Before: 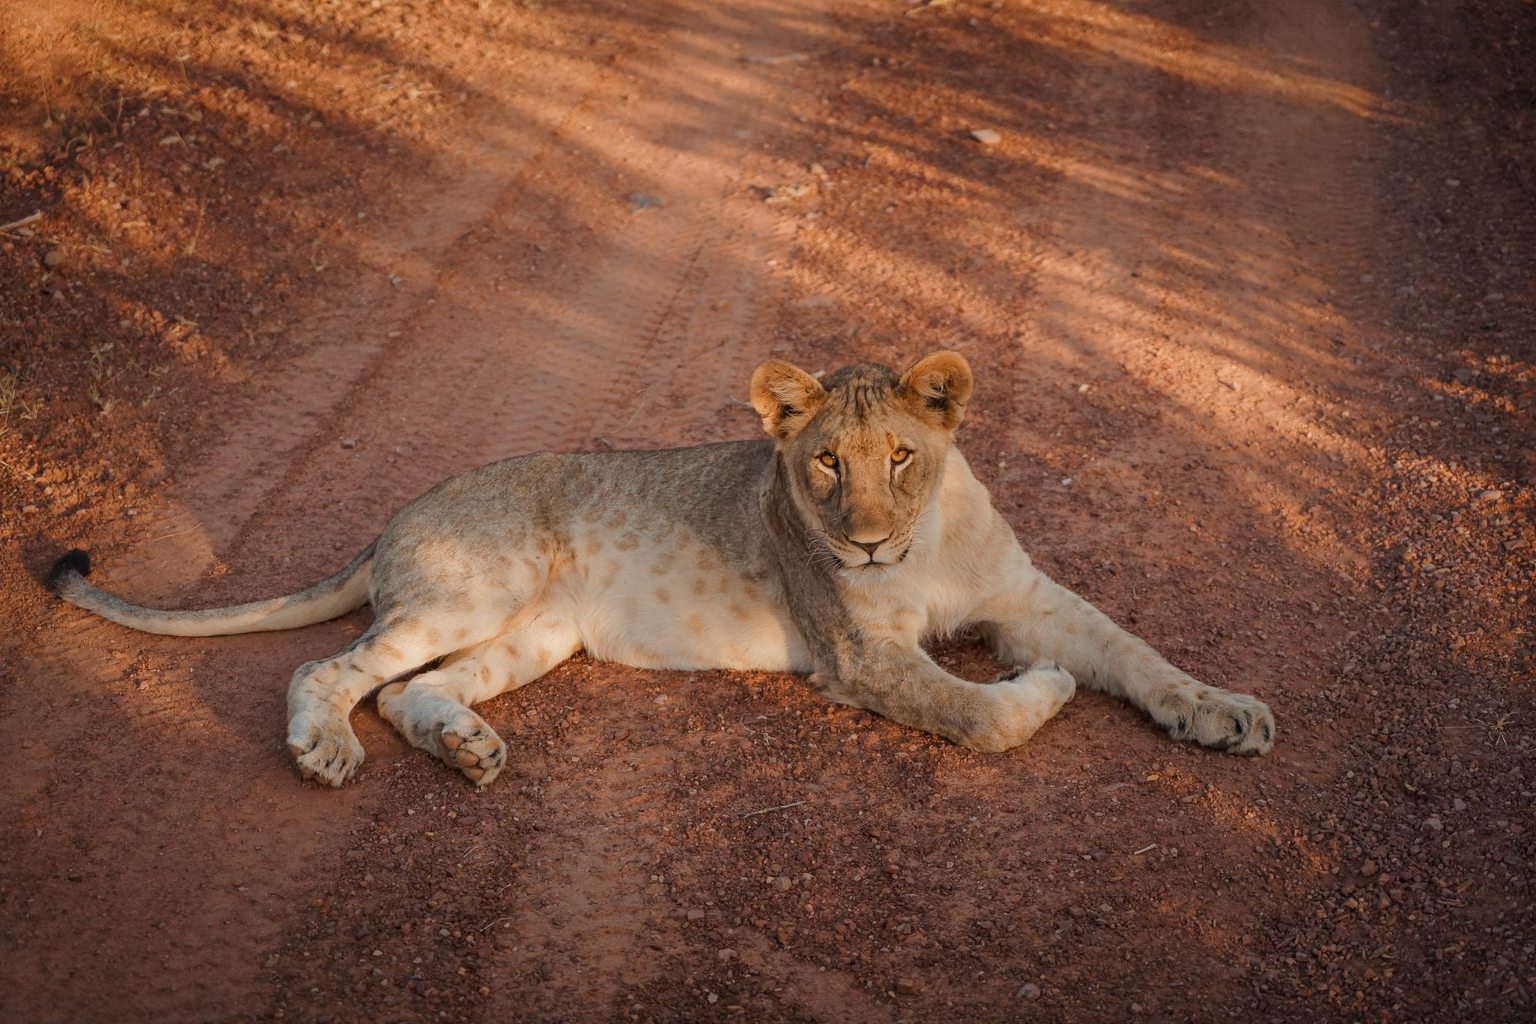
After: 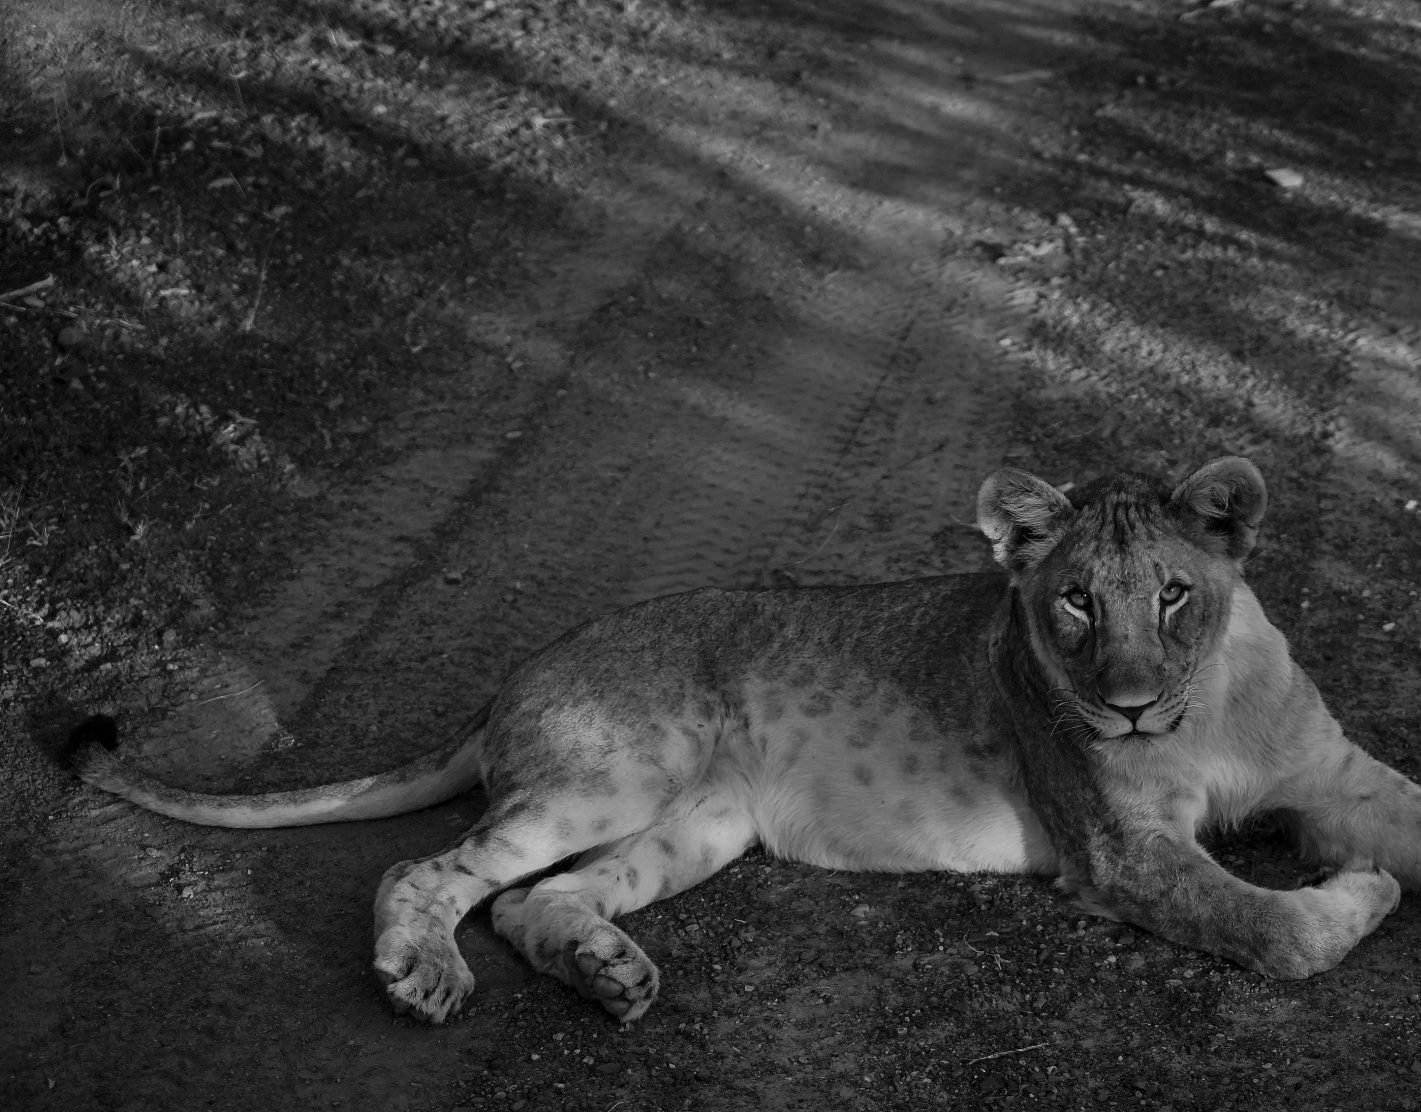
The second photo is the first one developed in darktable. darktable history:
contrast brightness saturation: contrast -0.029, brightness -0.588, saturation -0.997
exposure: compensate highlight preservation false
shadows and highlights: soften with gaussian
crop: right 28.939%, bottom 16.51%
